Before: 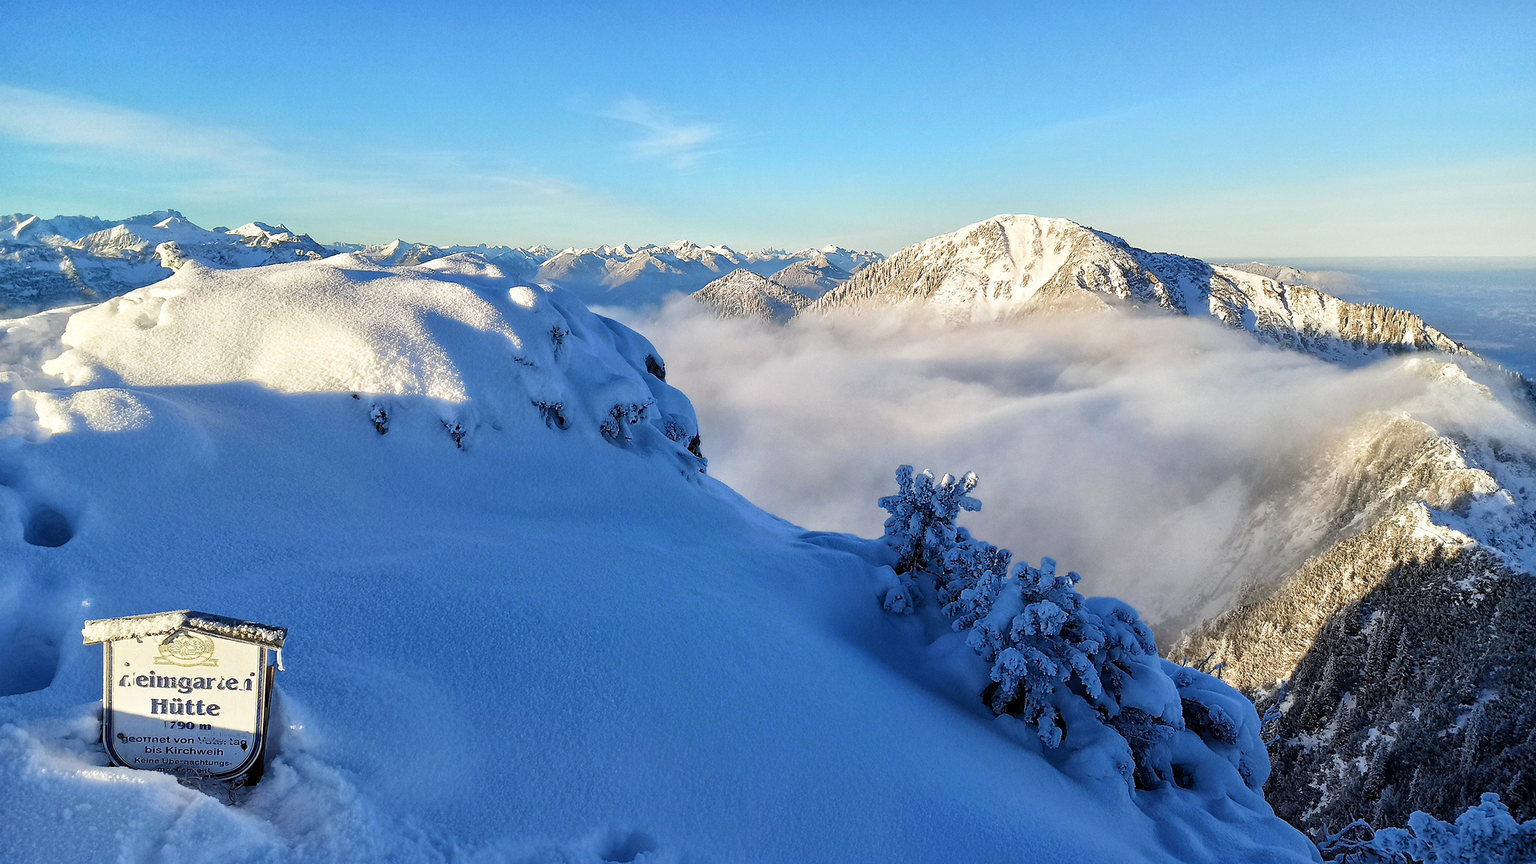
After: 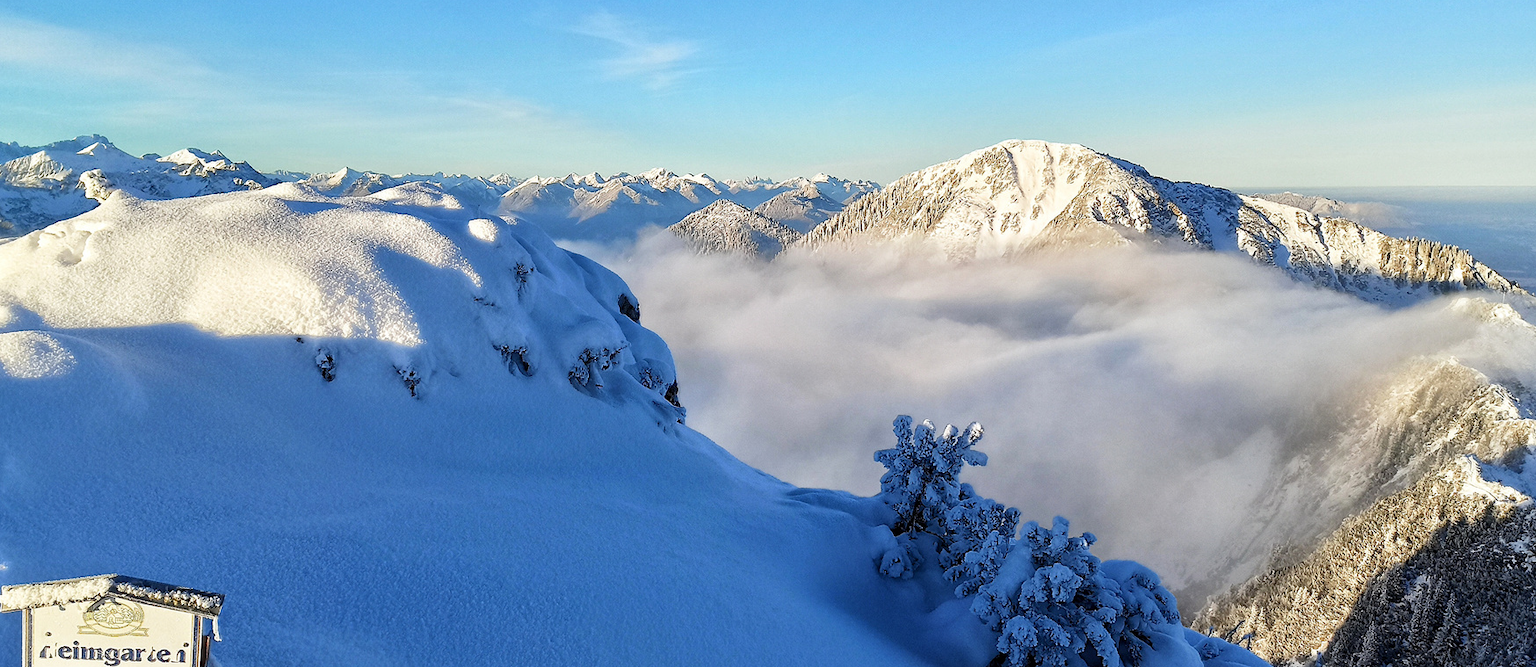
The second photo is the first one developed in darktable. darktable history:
crop: left 5.444%, top 10.184%, right 3.532%, bottom 19.376%
